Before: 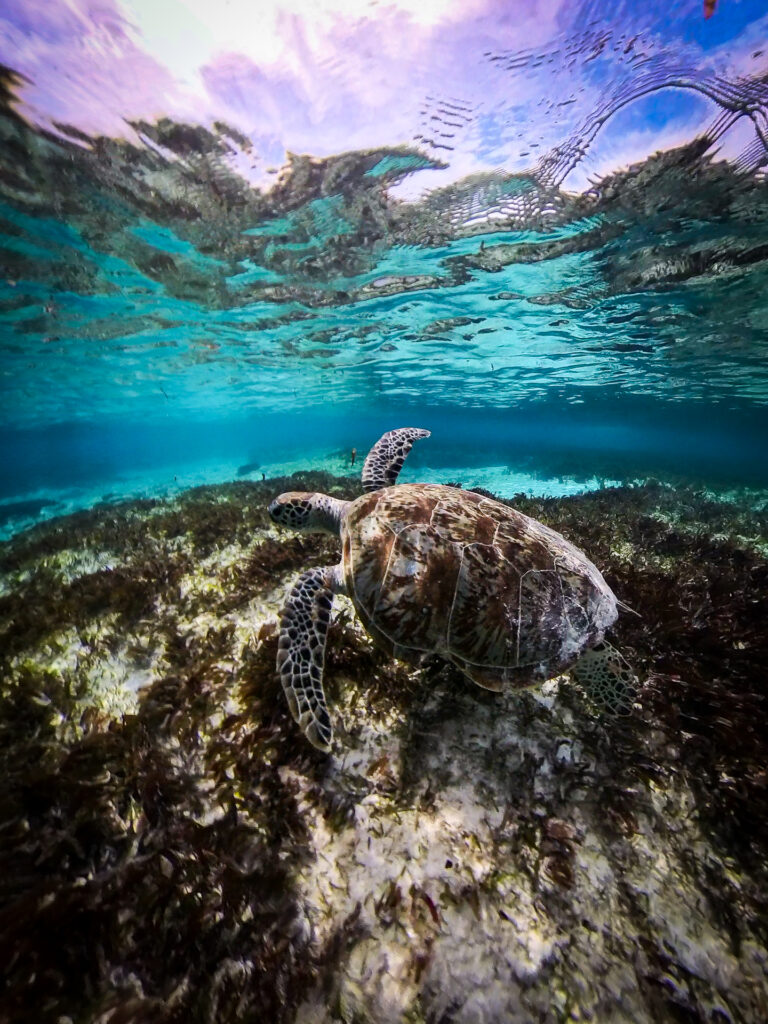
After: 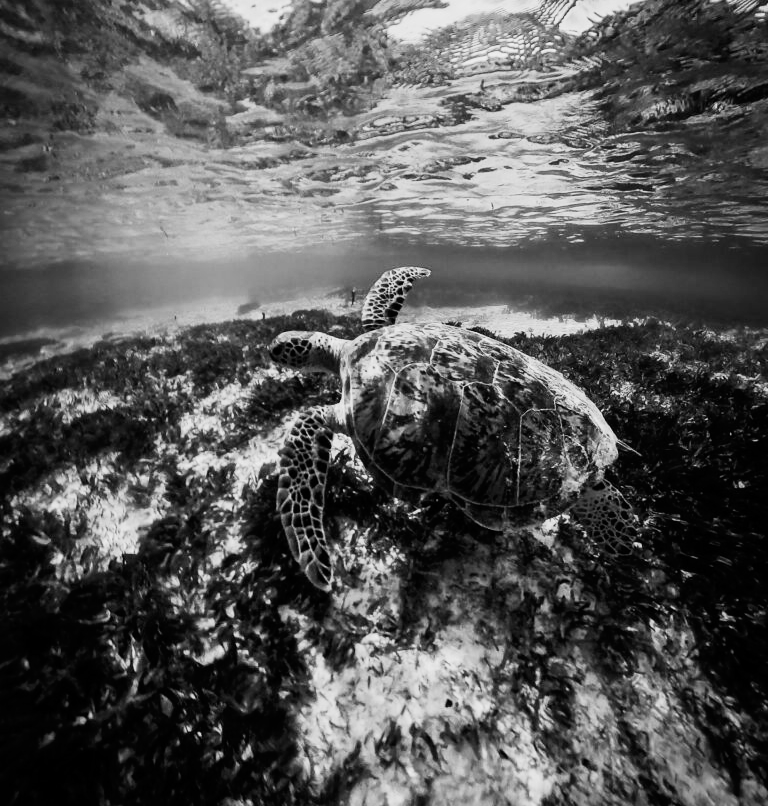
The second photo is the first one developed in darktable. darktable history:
tone curve: curves: ch0 [(0, 0) (0.078, 0.029) (0.265, 0.241) (0.507, 0.56) (0.744, 0.826) (1, 0.948)]; ch1 [(0, 0) (0.346, 0.307) (0.418, 0.383) (0.46, 0.439) (0.482, 0.493) (0.502, 0.5) (0.517, 0.506) (0.55, 0.557) (0.601, 0.637) (0.666, 0.7) (1, 1)]; ch2 [(0, 0) (0.346, 0.34) (0.431, 0.45) (0.485, 0.494) (0.5, 0.498) (0.508, 0.499) (0.532, 0.546) (0.579, 0.628) (0.625, 0.668) (1, 1)], color space Lab, independent channels, preserve colors none
color zones: curves: ch1 [(0, -0.394) (0.143, -0.394) (0.286, -0.394) (0.429, -0.392) (0.571, -0.391) (0.714, -0.391) (0.857, -0.391) (1, -0.394)]
crop and rotate: top 15.774%, bottom 5.506%
